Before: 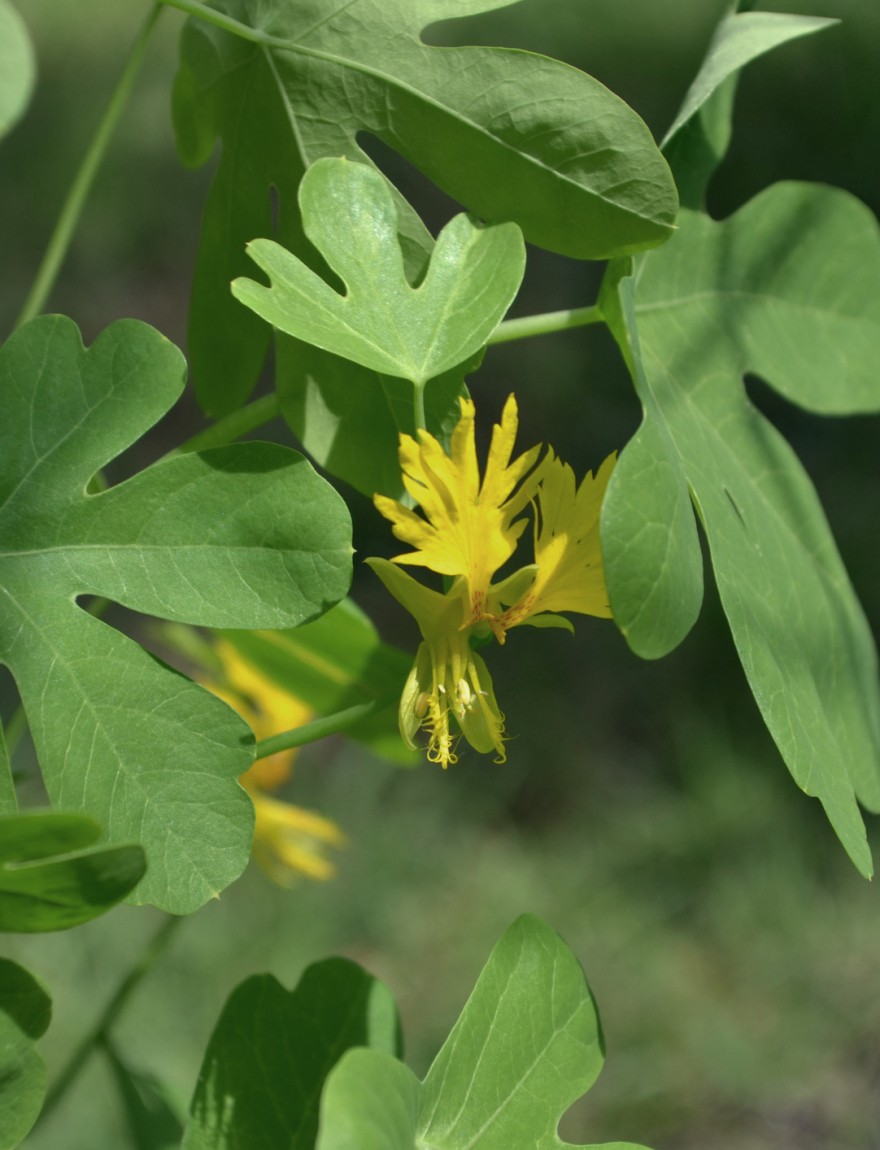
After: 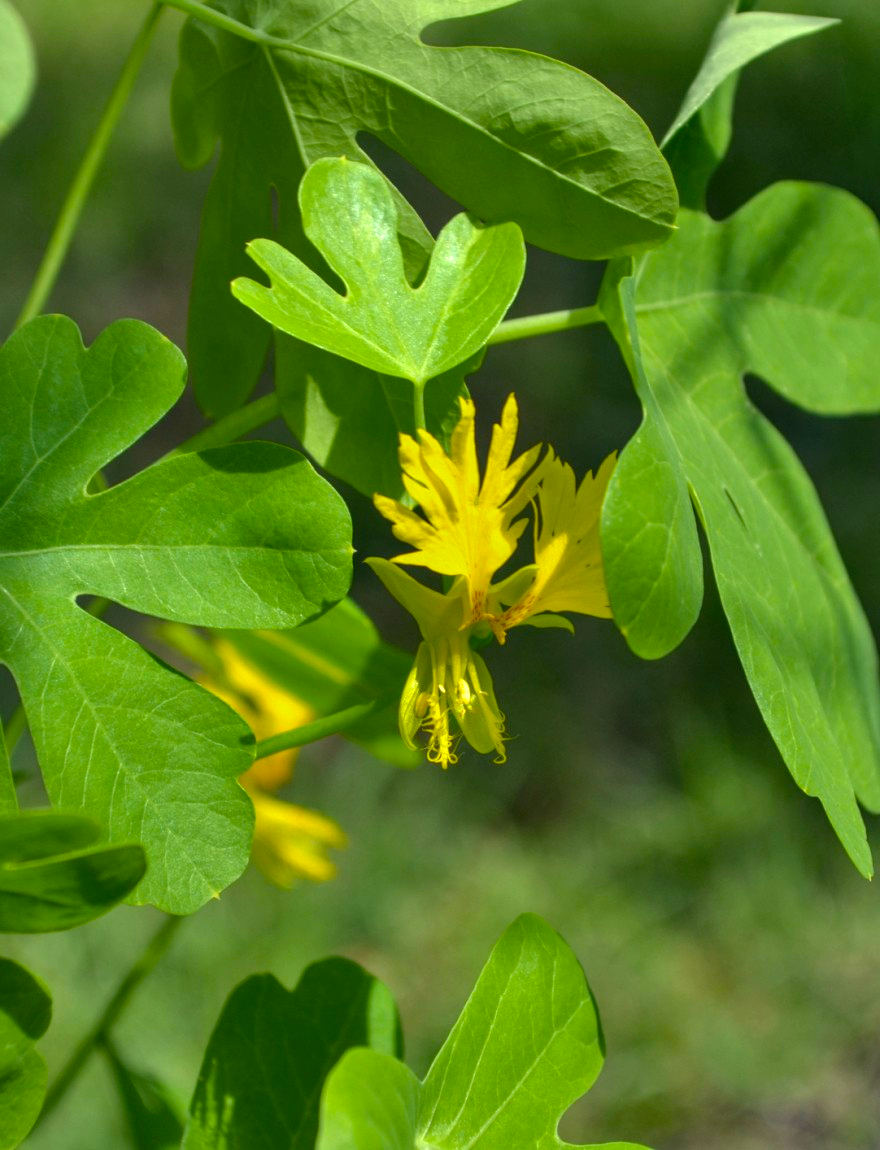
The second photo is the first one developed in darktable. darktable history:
shadows and highlights: shadows 60, soften with gaussian
local contrast: detail 117%
color balance rgb: perceptual saturation grading › global saturation 36%, perceptual brilliance grading › global brilliance 10%, global vibrance 20%
